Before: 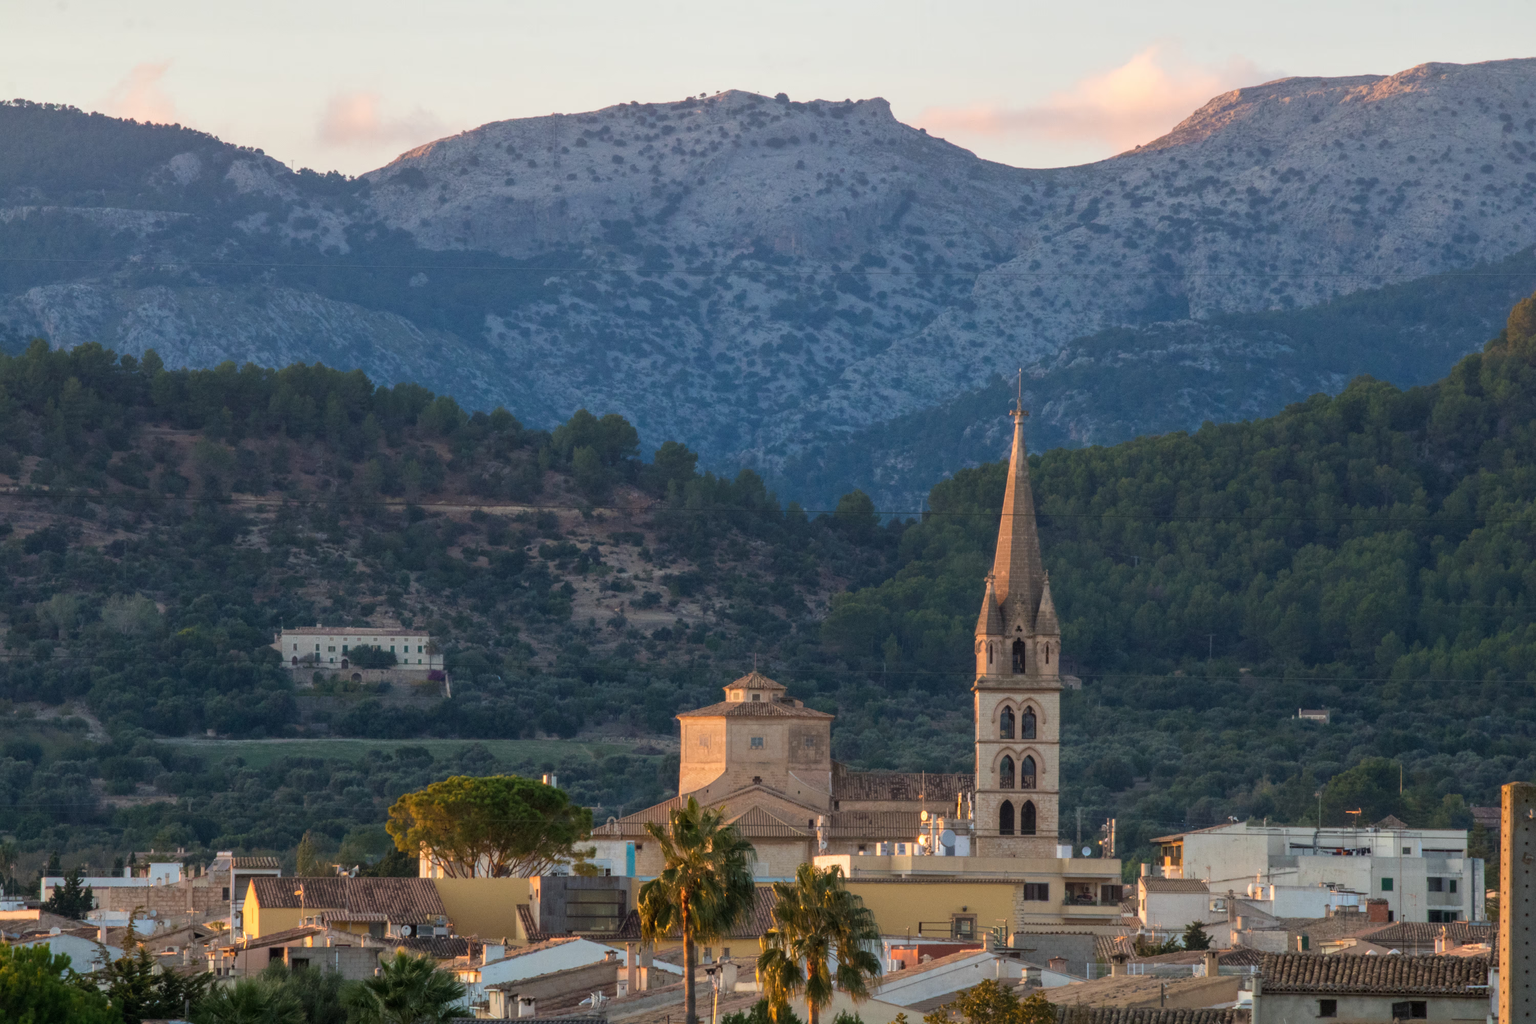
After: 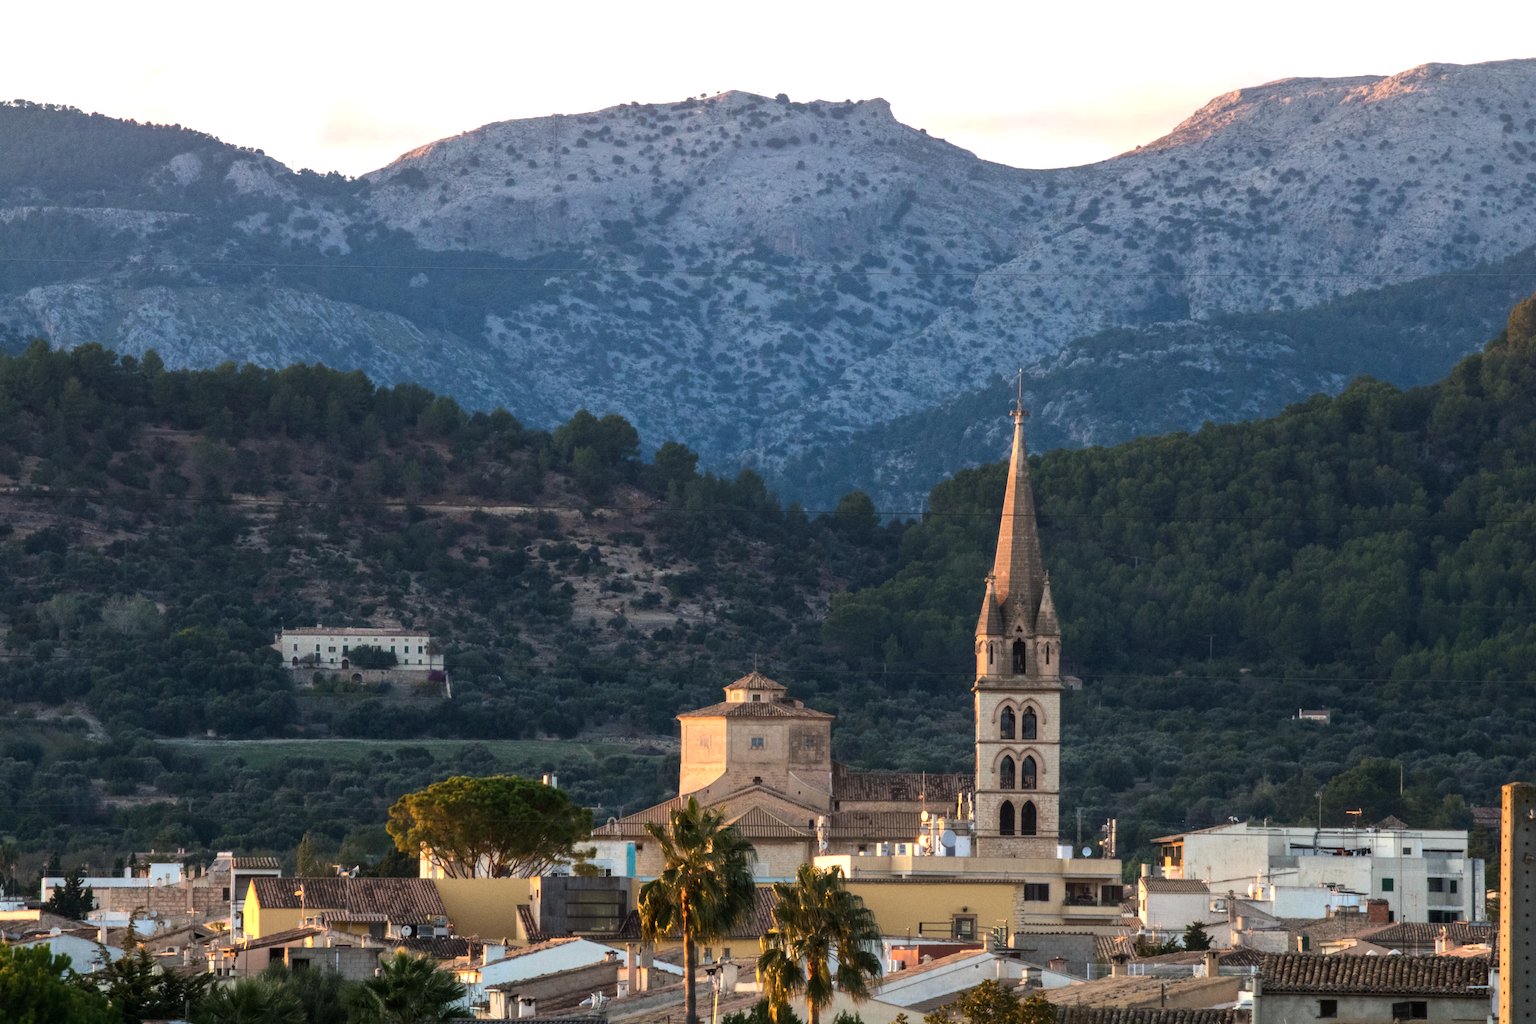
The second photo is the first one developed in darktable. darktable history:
color correction: saturation 0.99
tone equalizer: -8 EV -0.75 EV, -7 EV -0.7 EV, -6 EV -0.6 EV, -5 EV -0.4 EV, -3 EV 0.4 EV, -2 EV 0.6 EV, -1 EV 0.7 EV, +0 EV 0.75 EV, edges refinement/feathering 500, mask exposure compensation -1.57 EV, preserve details no
